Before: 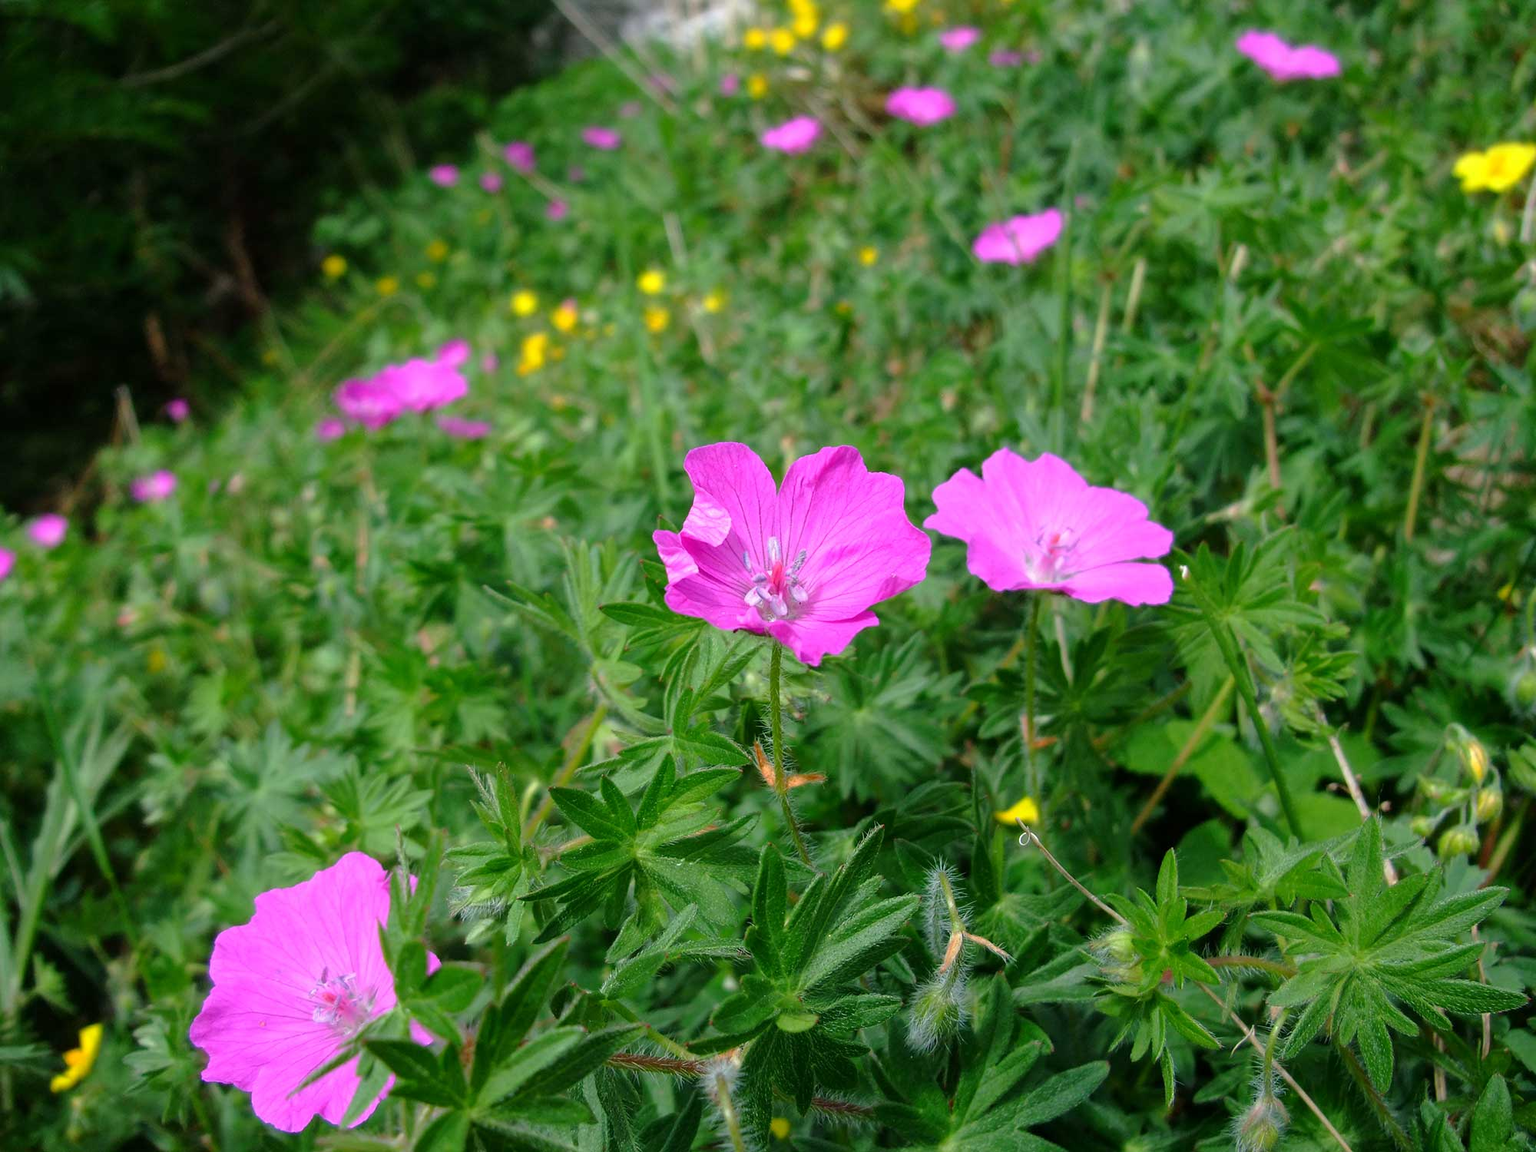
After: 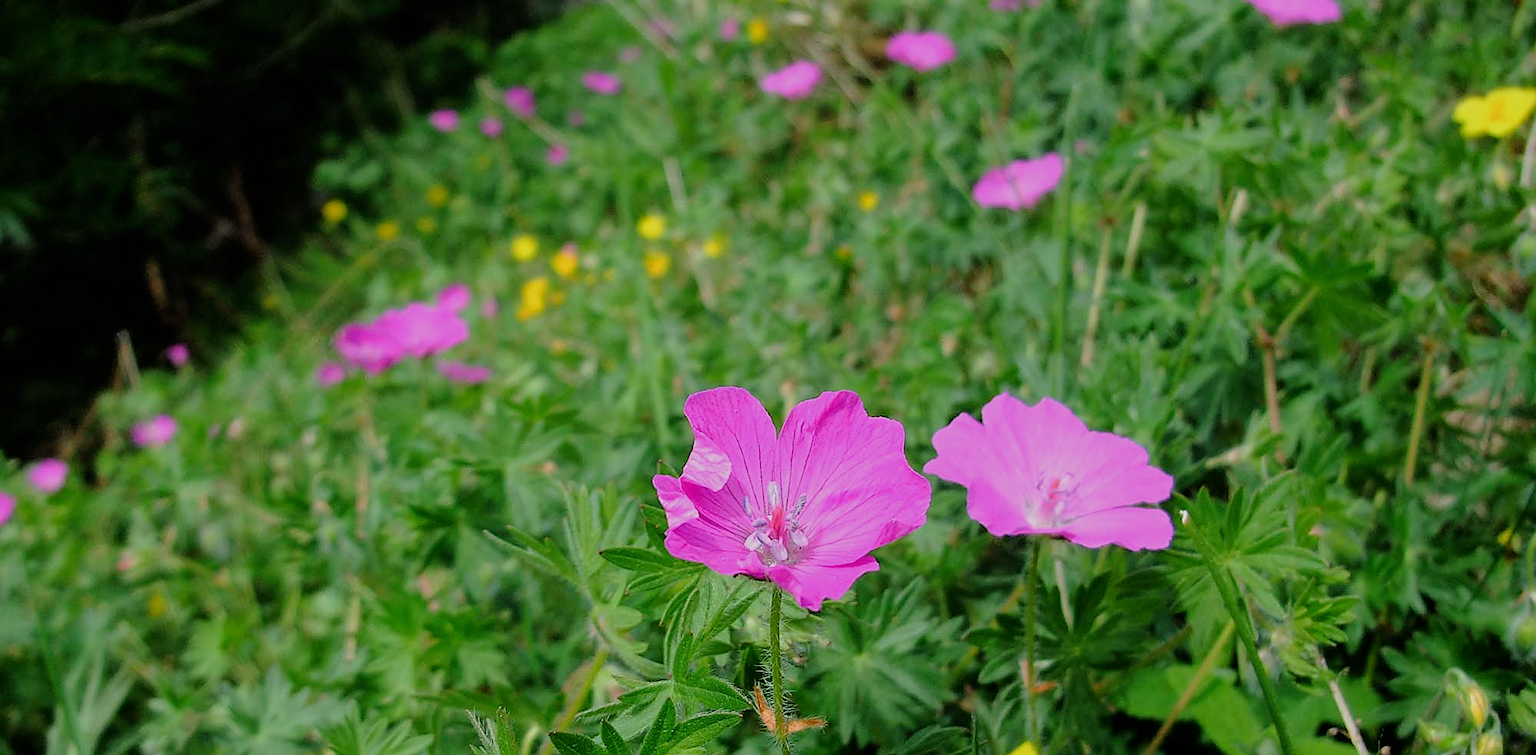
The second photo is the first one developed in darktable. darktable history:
sharpen: radius 1.4, amount 1.25, threshold 0.7
filmic rgb: black relative exposure -7.65 EV, white relative exposure 4.56 EV, hardness 3.61
crop and rotate: top 4.848%, bottom 29.503%
white balance: red 1.009, blue 0.985
